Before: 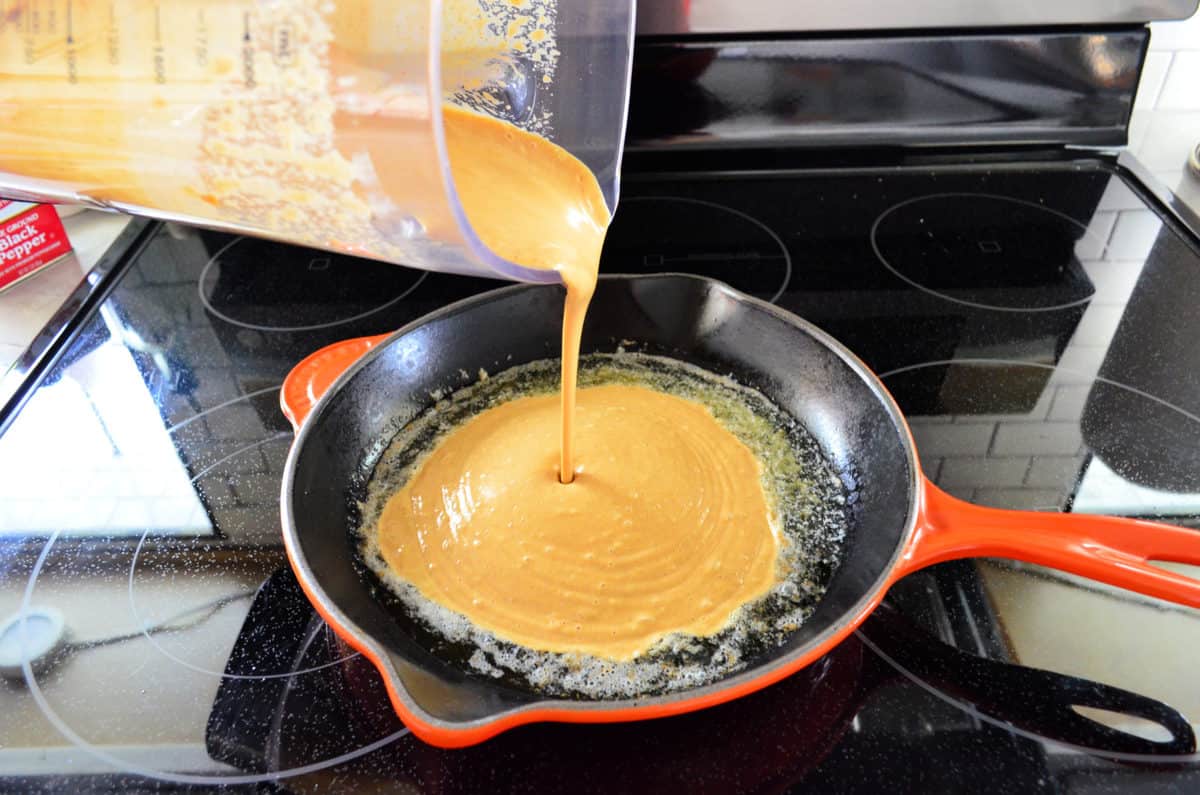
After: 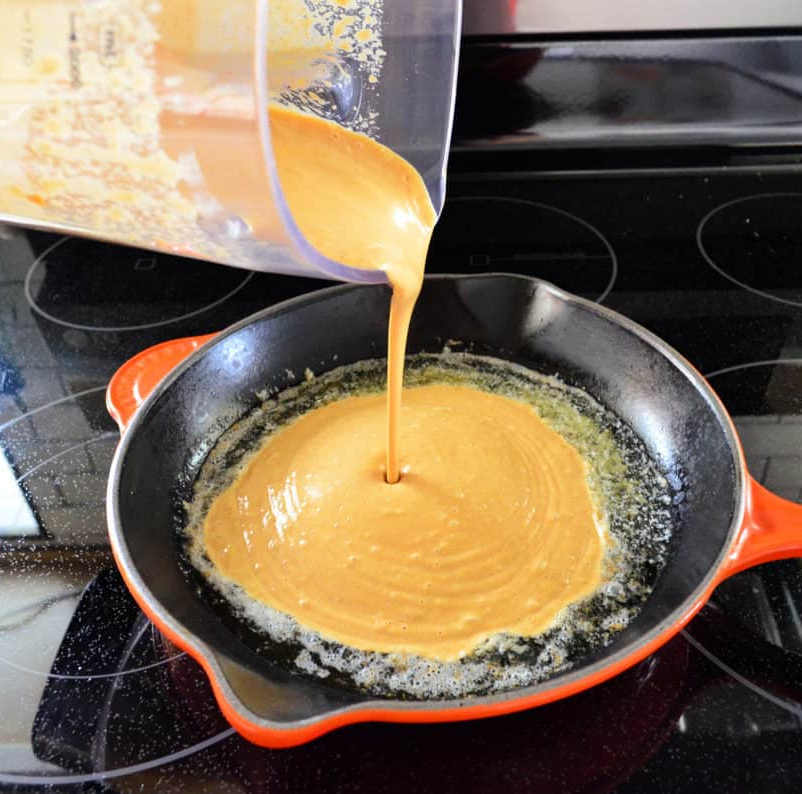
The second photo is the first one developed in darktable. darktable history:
crop and rotate: left 14.502%, right 18.657%
